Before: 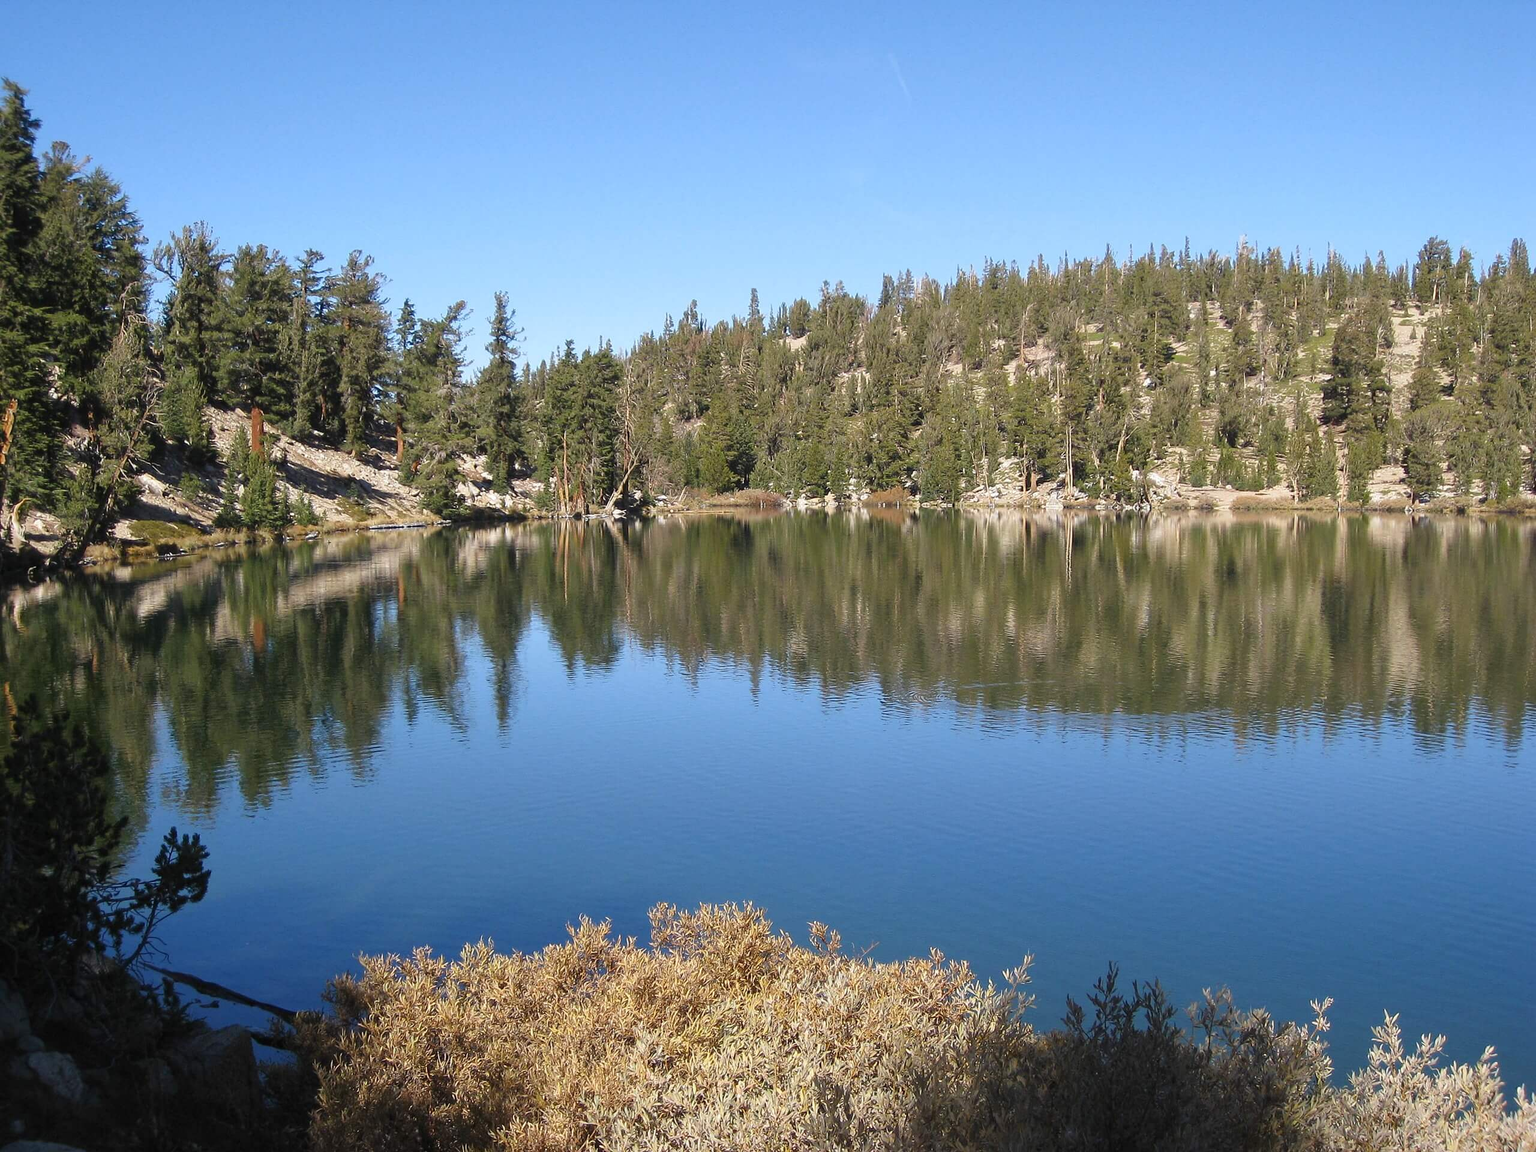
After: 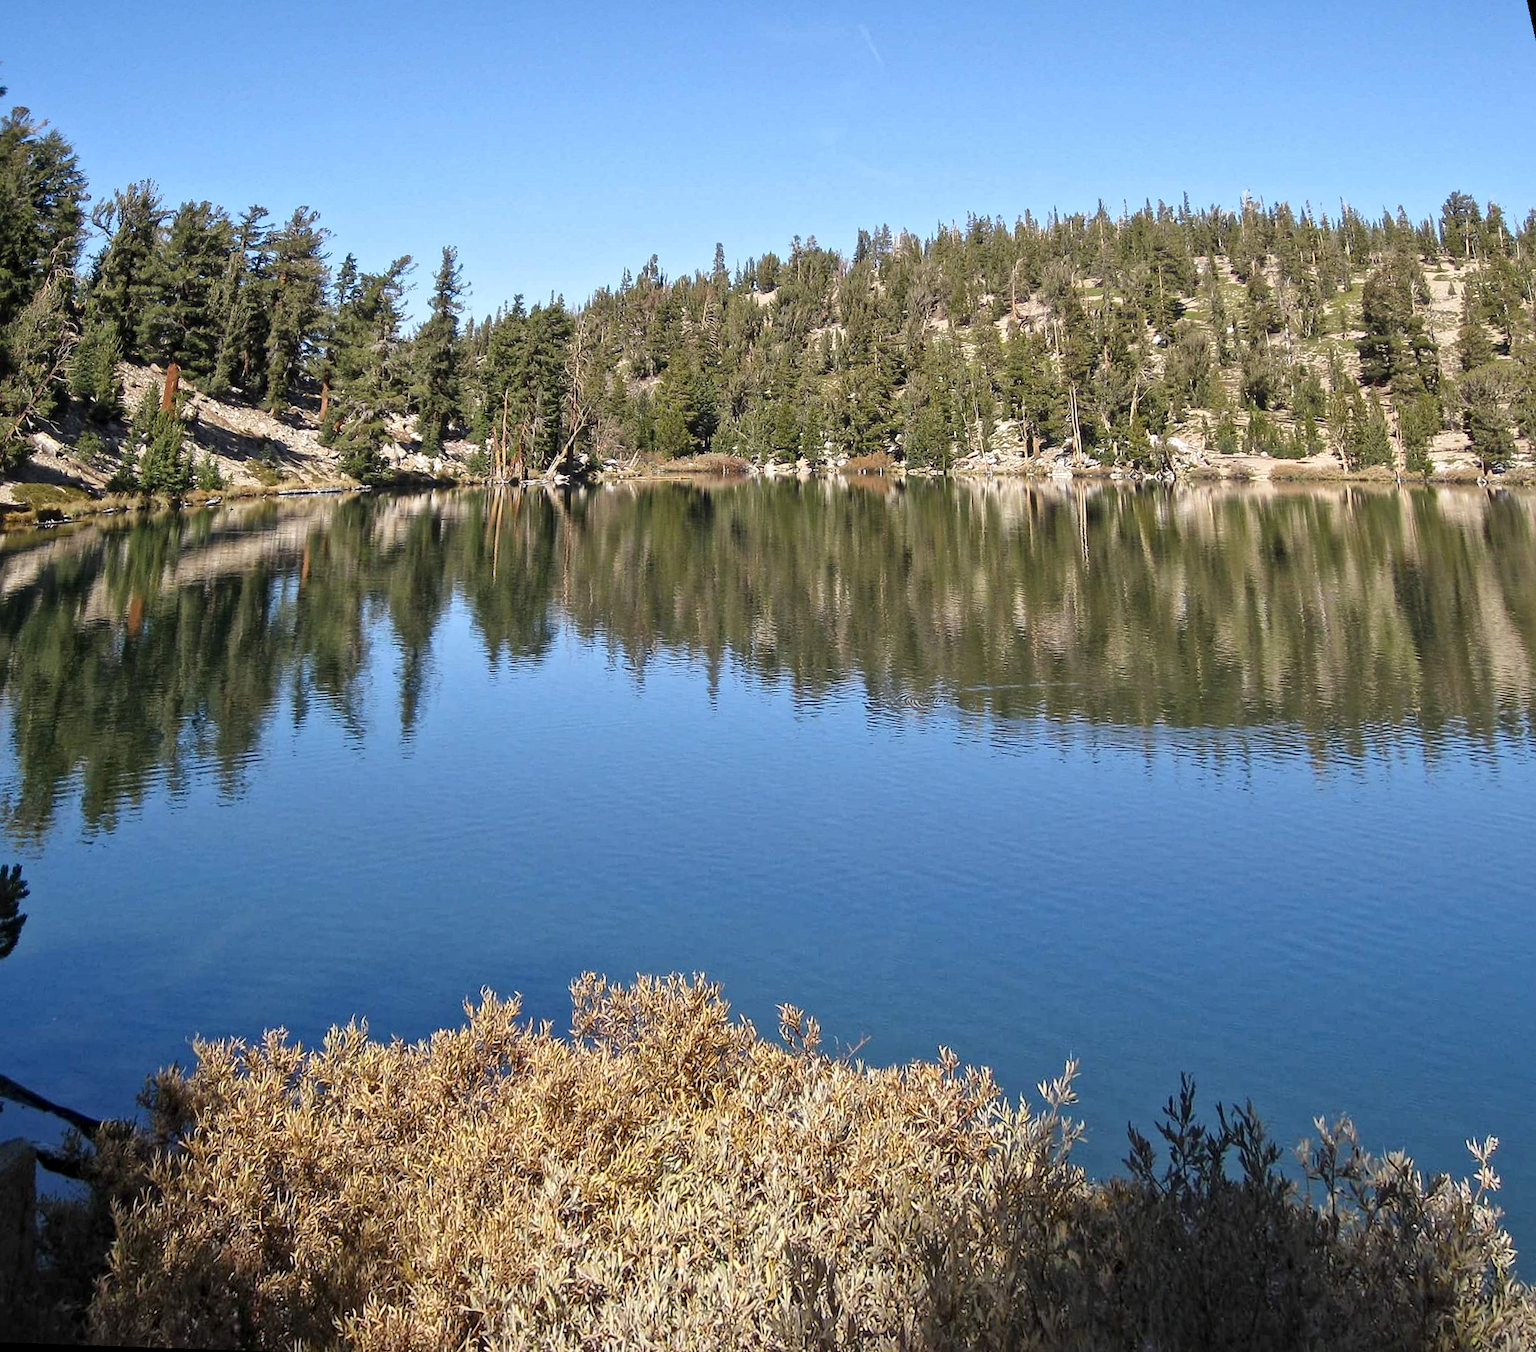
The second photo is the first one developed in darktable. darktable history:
local contrast: mode bilateral grid, contrast 20, coarseness 20, detail 150%, midtone range 0.2
rotate and perspective: rotation 0.72°, lens shift (vertical) -0.352, lens shift (horizontal) -0.051, crop left 0.152, crop right 0.859, crop top 0.019, crop bottom 0.964
